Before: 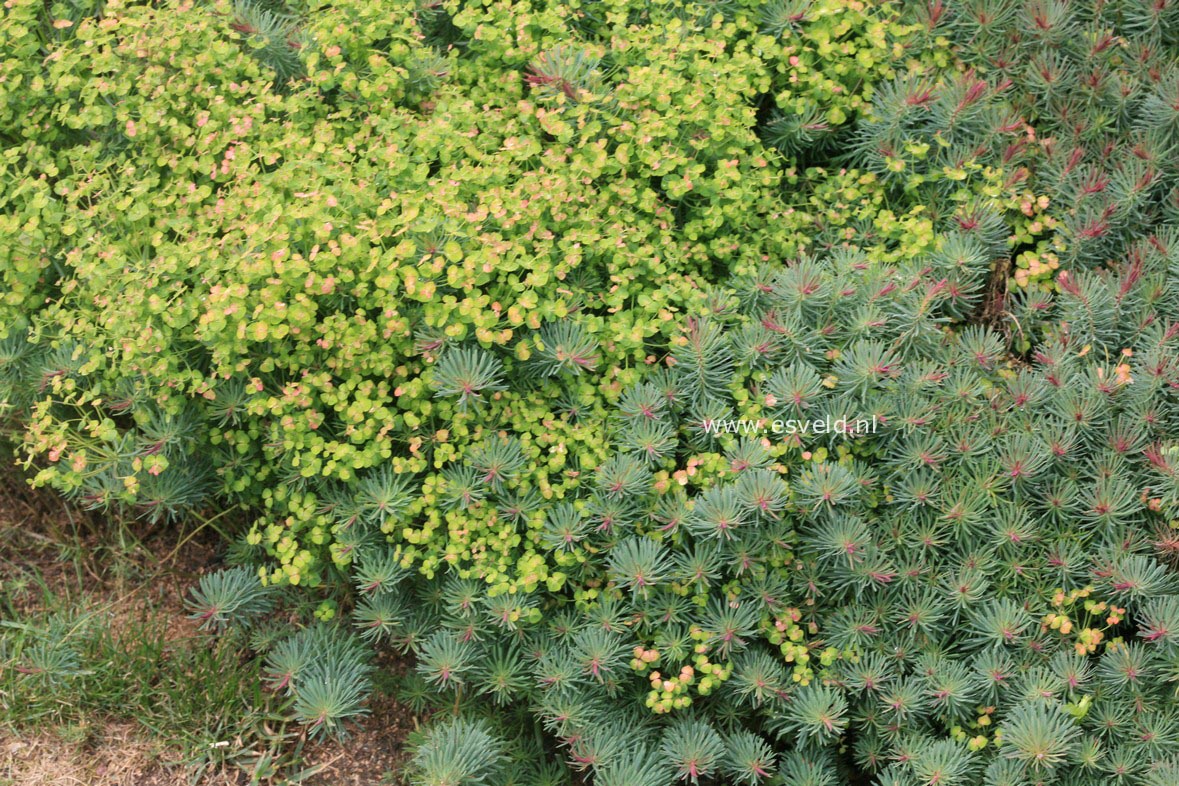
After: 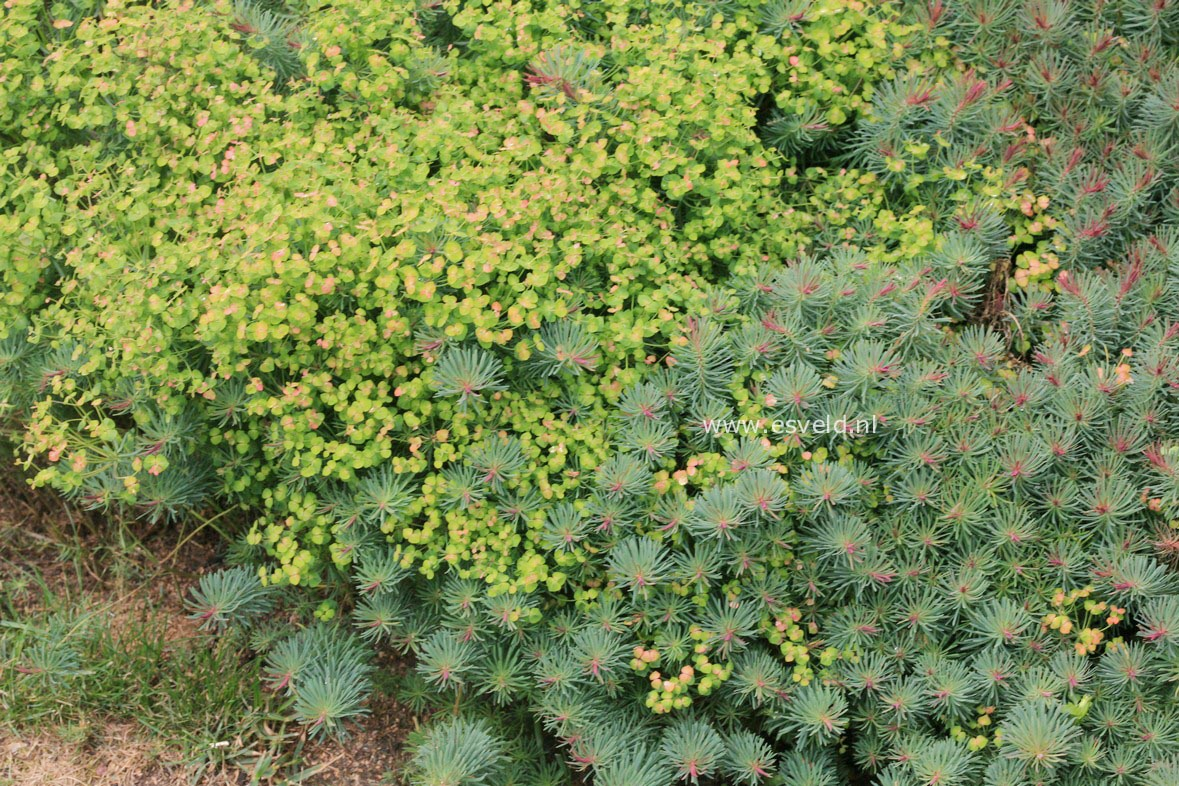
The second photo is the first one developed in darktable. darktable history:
base curve: curves: ch0 [(0, 0) (0.235, 0.266) (0.503, 0.496) (0.786, 0.72) (1, 1)]
sharpen: radius 2.883, amount 0.868, threshold 47.523
